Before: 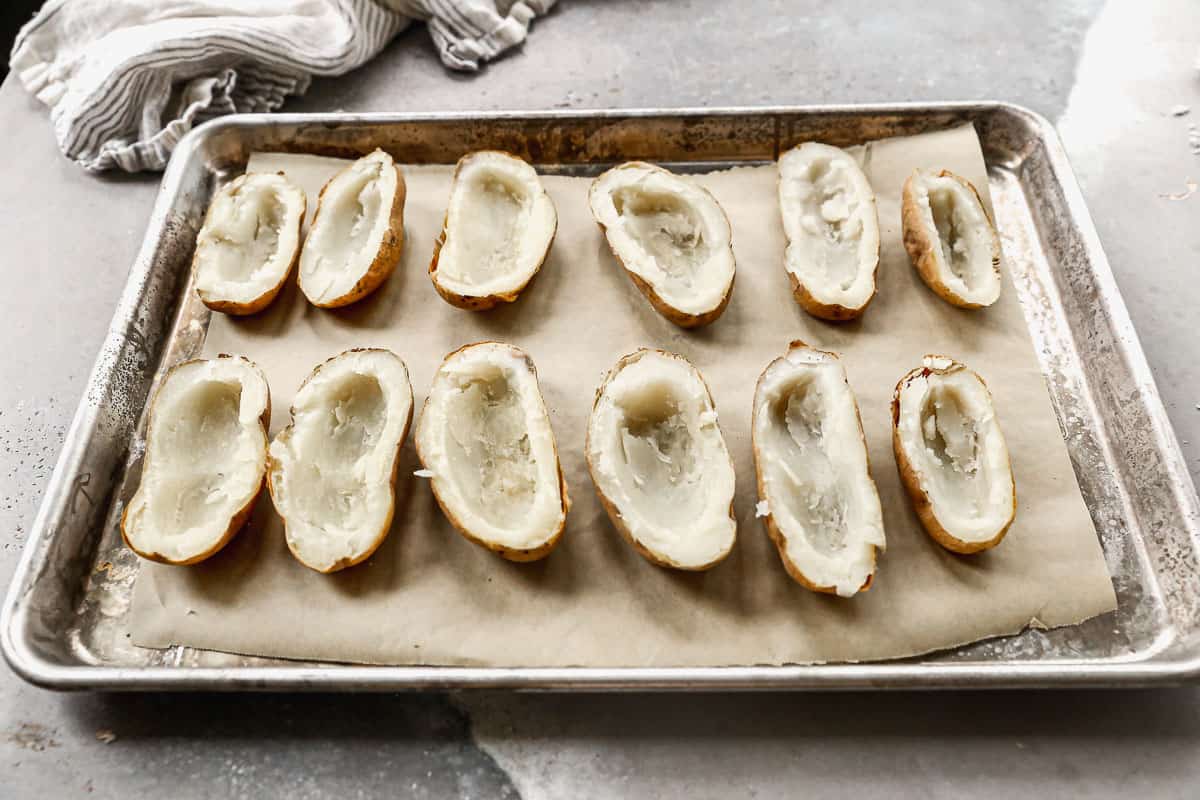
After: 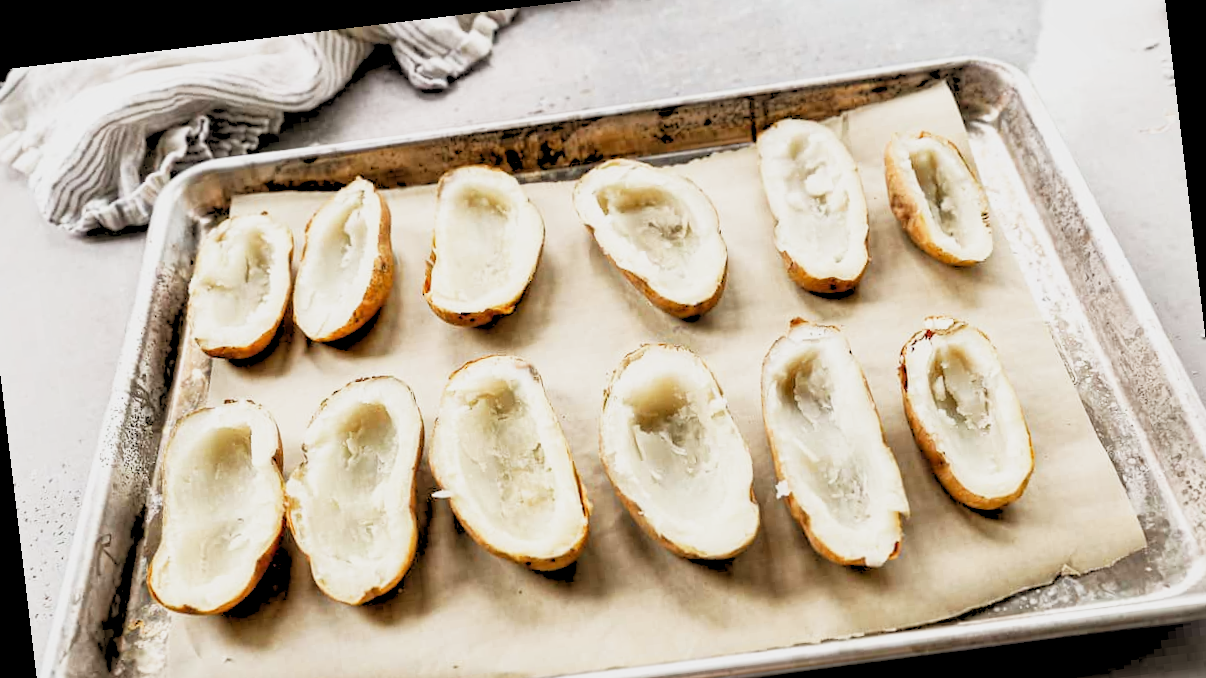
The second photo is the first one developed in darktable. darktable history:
rotate and perspective: rotation -6.83°, automatic cropping off
base curve: curves: ch0 [(0, 0) (0.088, 0.125) (0.176, 0.251) (0.354, 0.501) (0.613, 0.749) (1, 0.877)], preserve colors none
rgb levels: preserve colors sum RGB, levels [[0.038, 0.433, 0.934], [0, 0.5, 1], [0, 0.5, 1]]
local contrast: mode bilateral grid, contrast 20, coarseness 50, detail 120%, midtone range 0.2
crop: left 2.737%, top 7.287%, right 3.421%, bottom 20.179%
